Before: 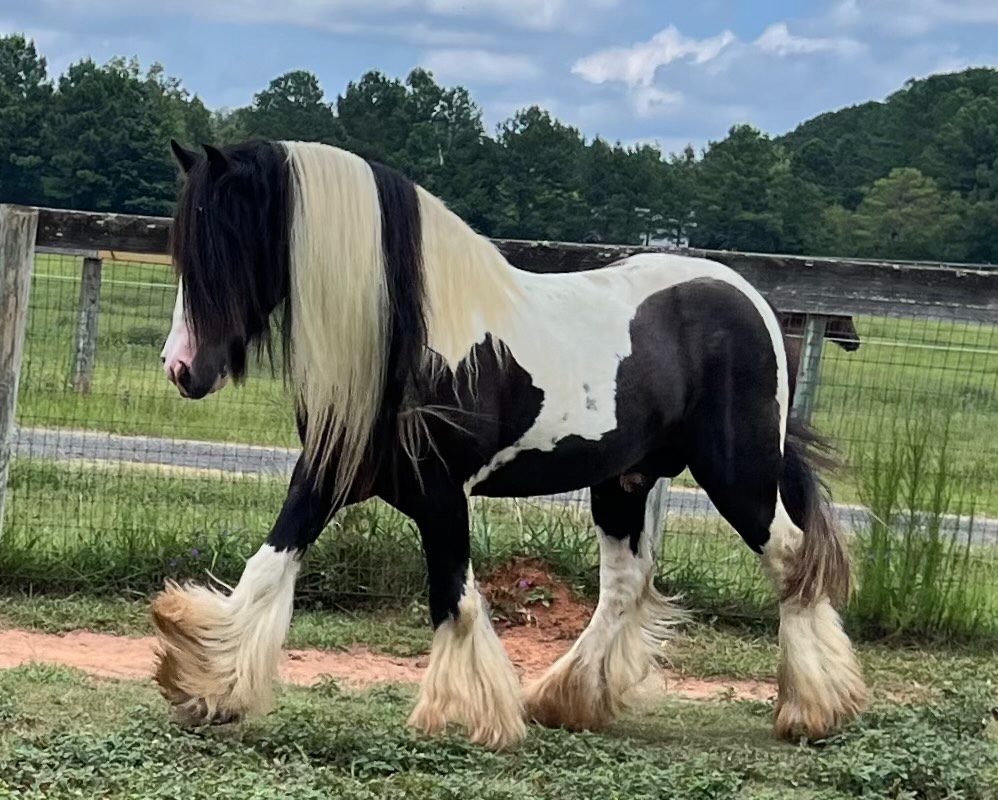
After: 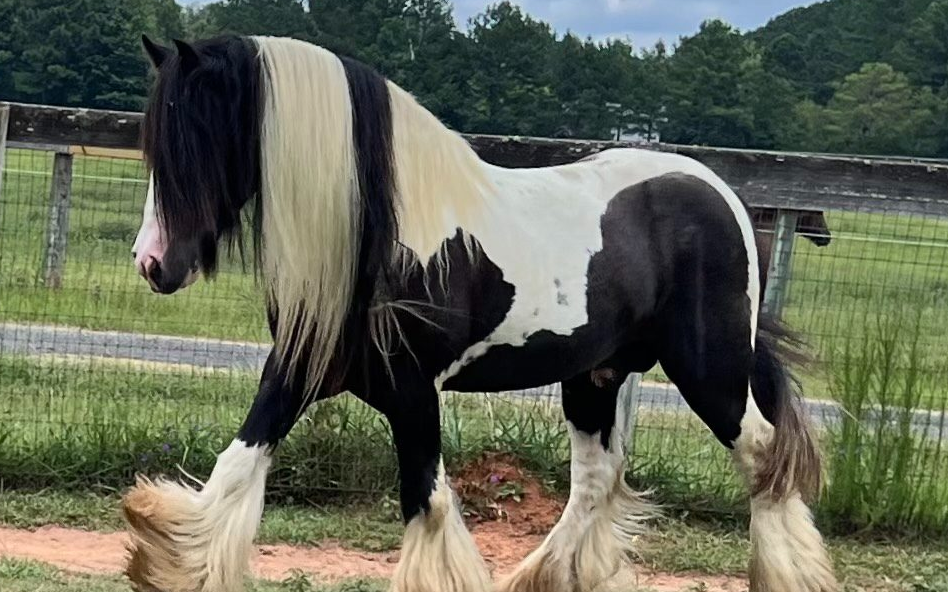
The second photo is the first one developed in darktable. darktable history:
crop and rotate: left 2.991%, top 13.302%, right 1.981%, bottom 12.636%
shadows and highlights: radius 125.46, shadows 30.51, highlights -30.51, low approximation 0.01, soften with gaussian
